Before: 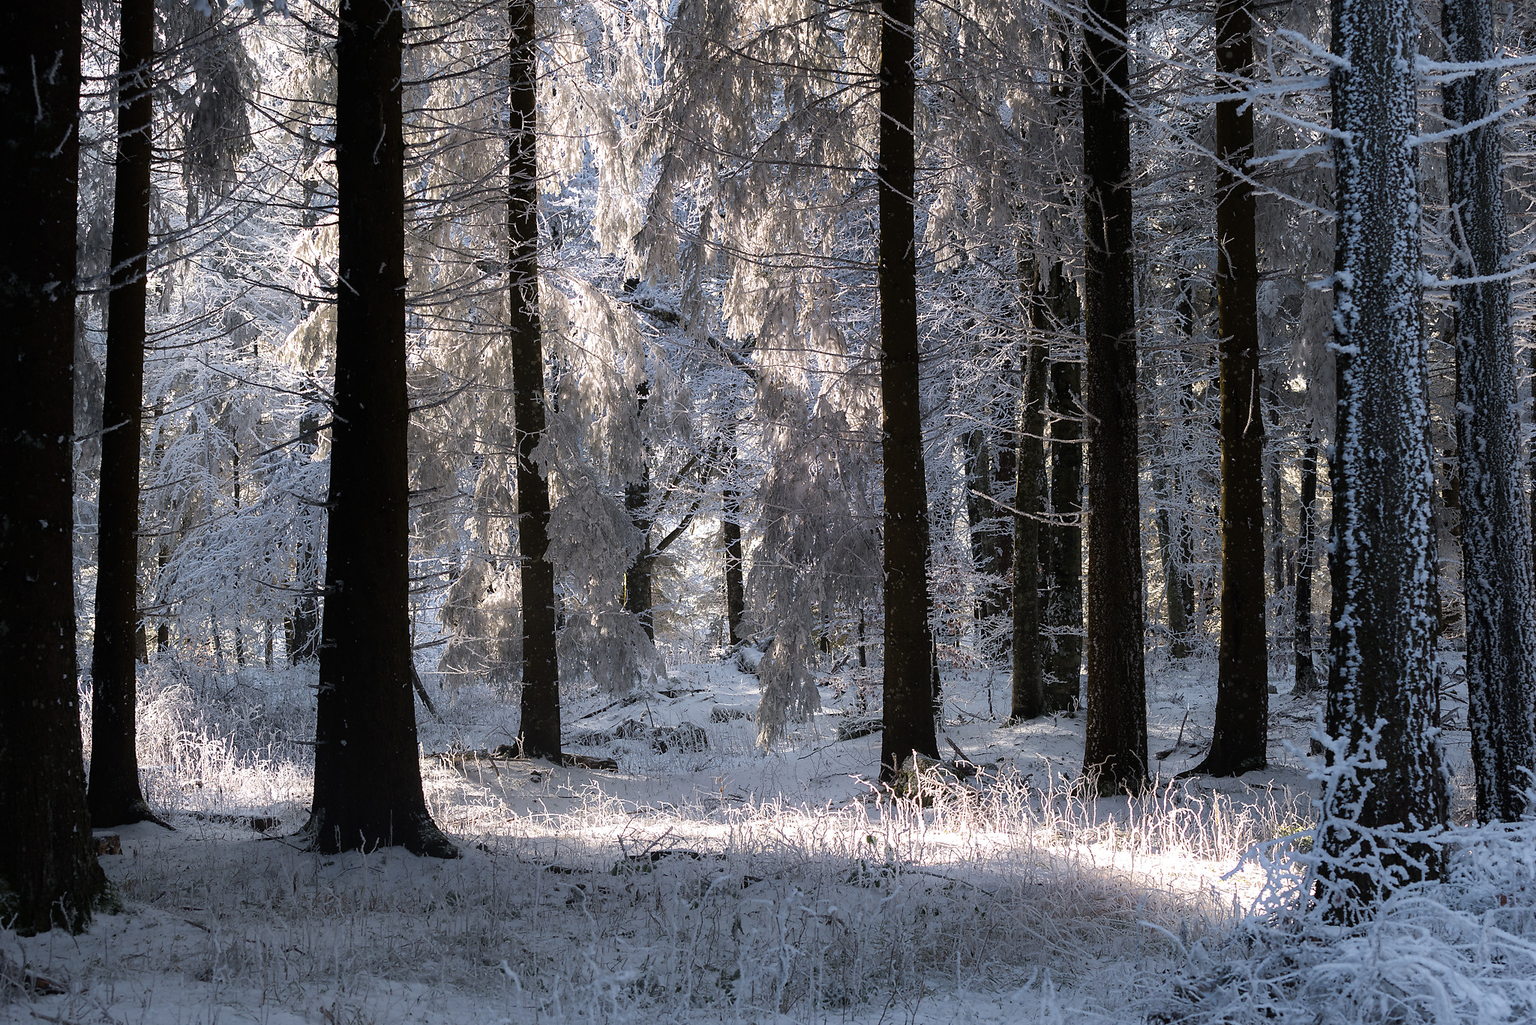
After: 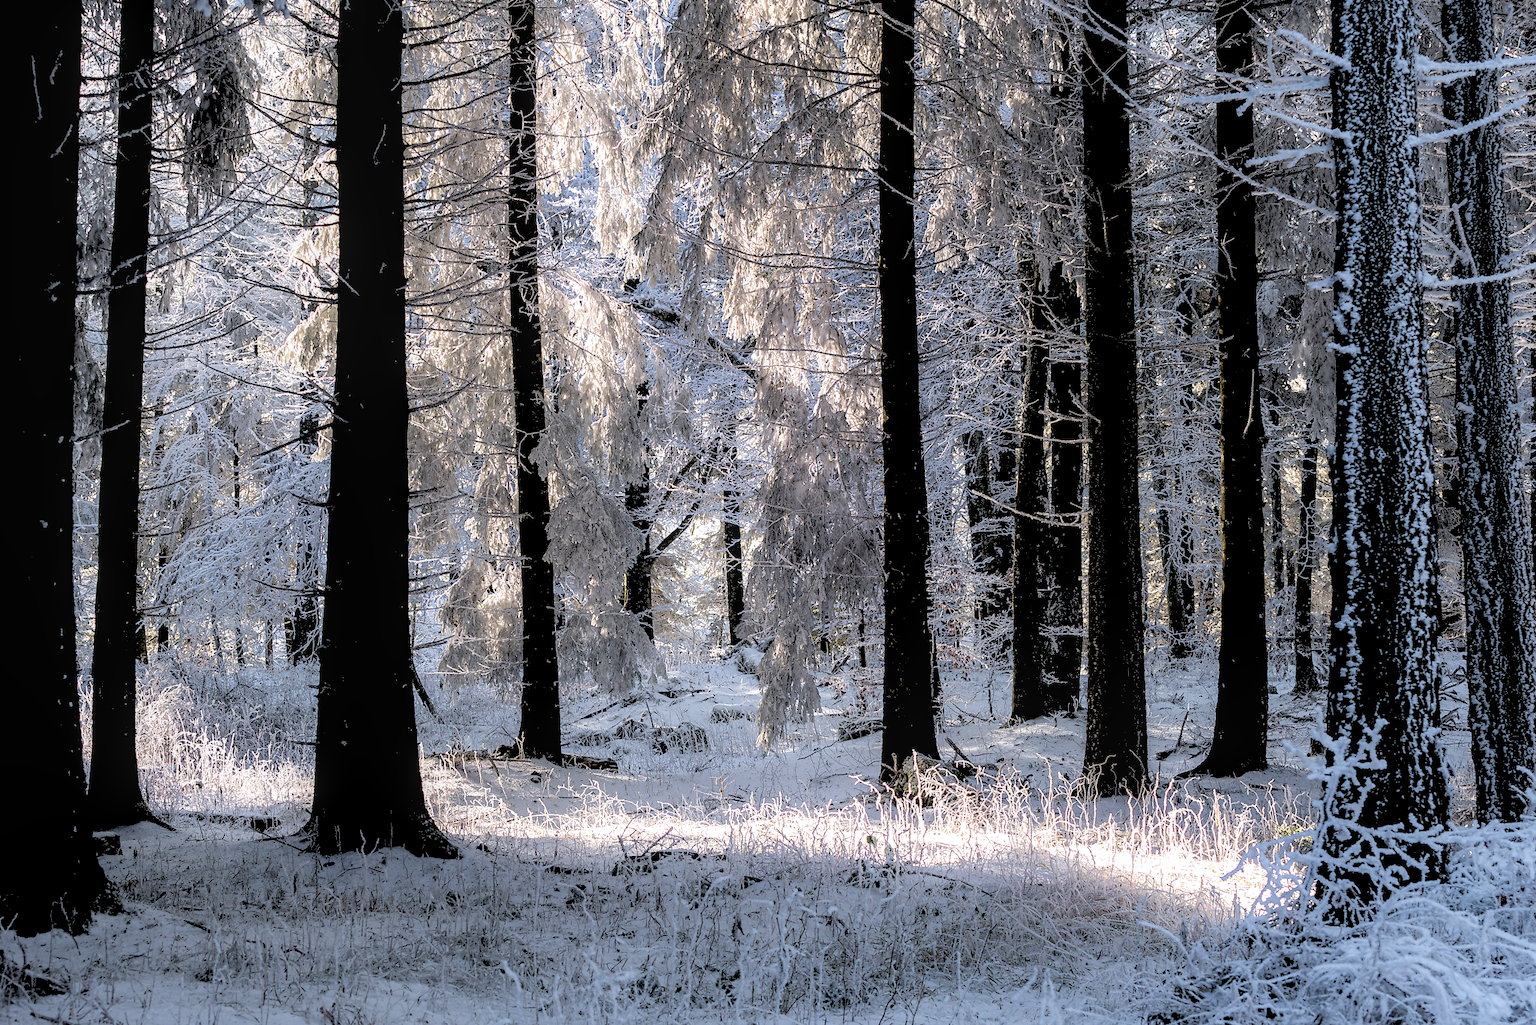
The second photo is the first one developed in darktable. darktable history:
rgb levels: levels [[0.027, 0.429, 0.996], [0, 0.5, 1], [0, 0.5, 1]]
local contrast: on, module defaults
